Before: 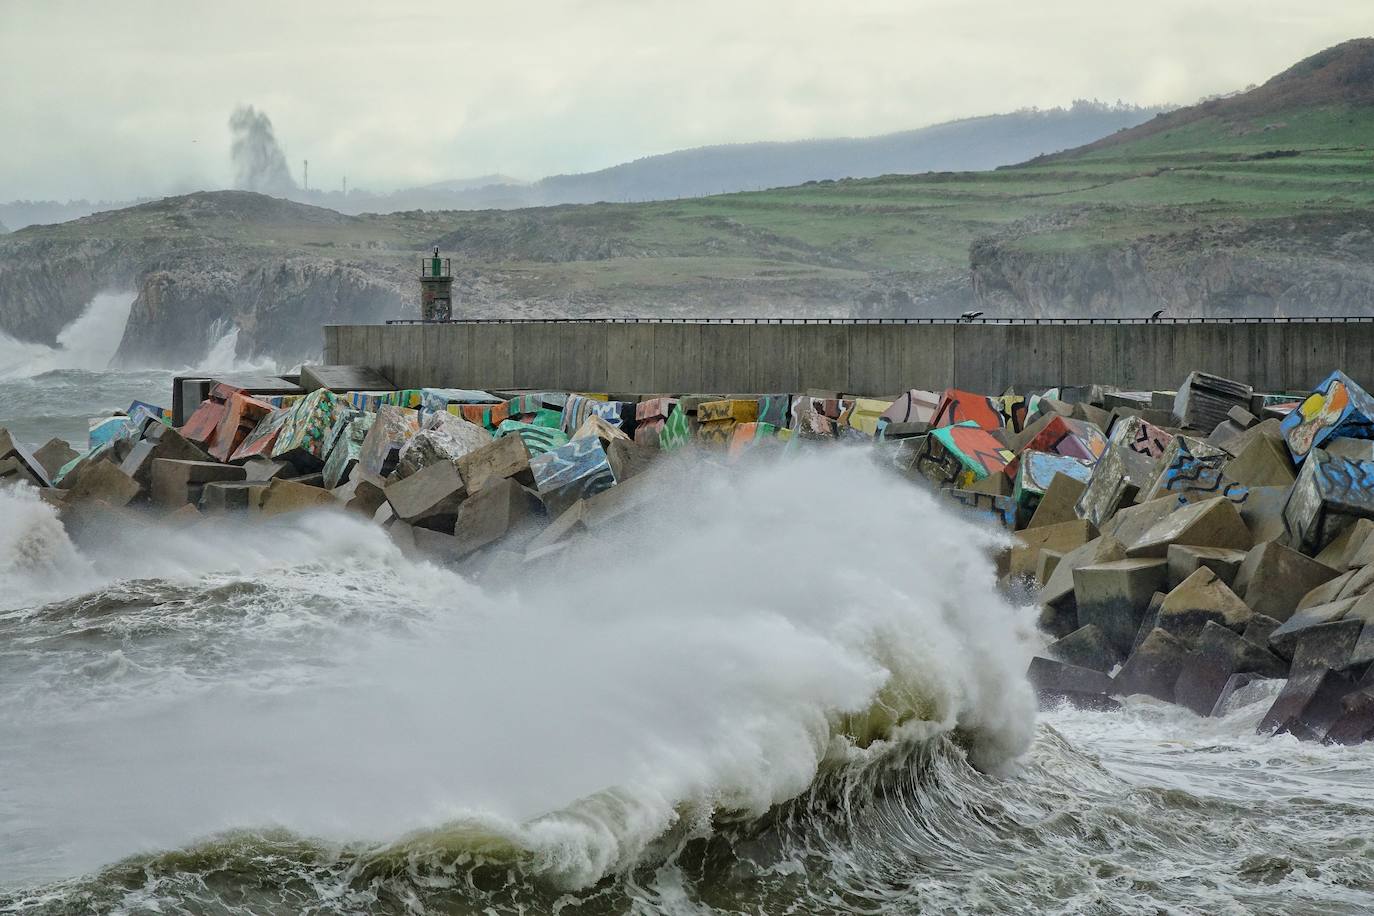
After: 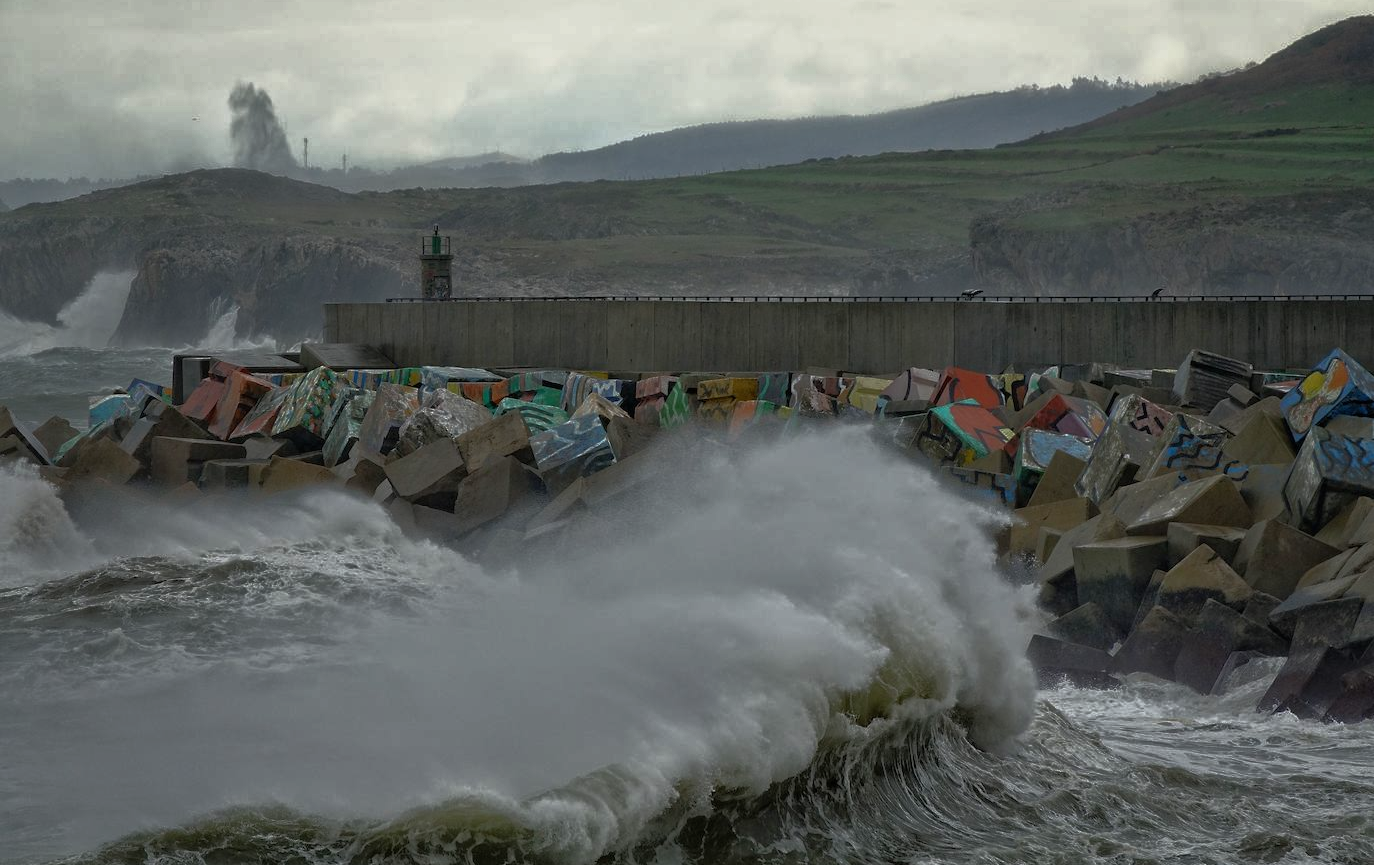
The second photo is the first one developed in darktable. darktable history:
crop and rotate: top 2.479%, bottom 3.018%
base curve: curves: ch0 [(0, 0) (0.564, 0.291) (0.802, 0.731) (1, 1)]
